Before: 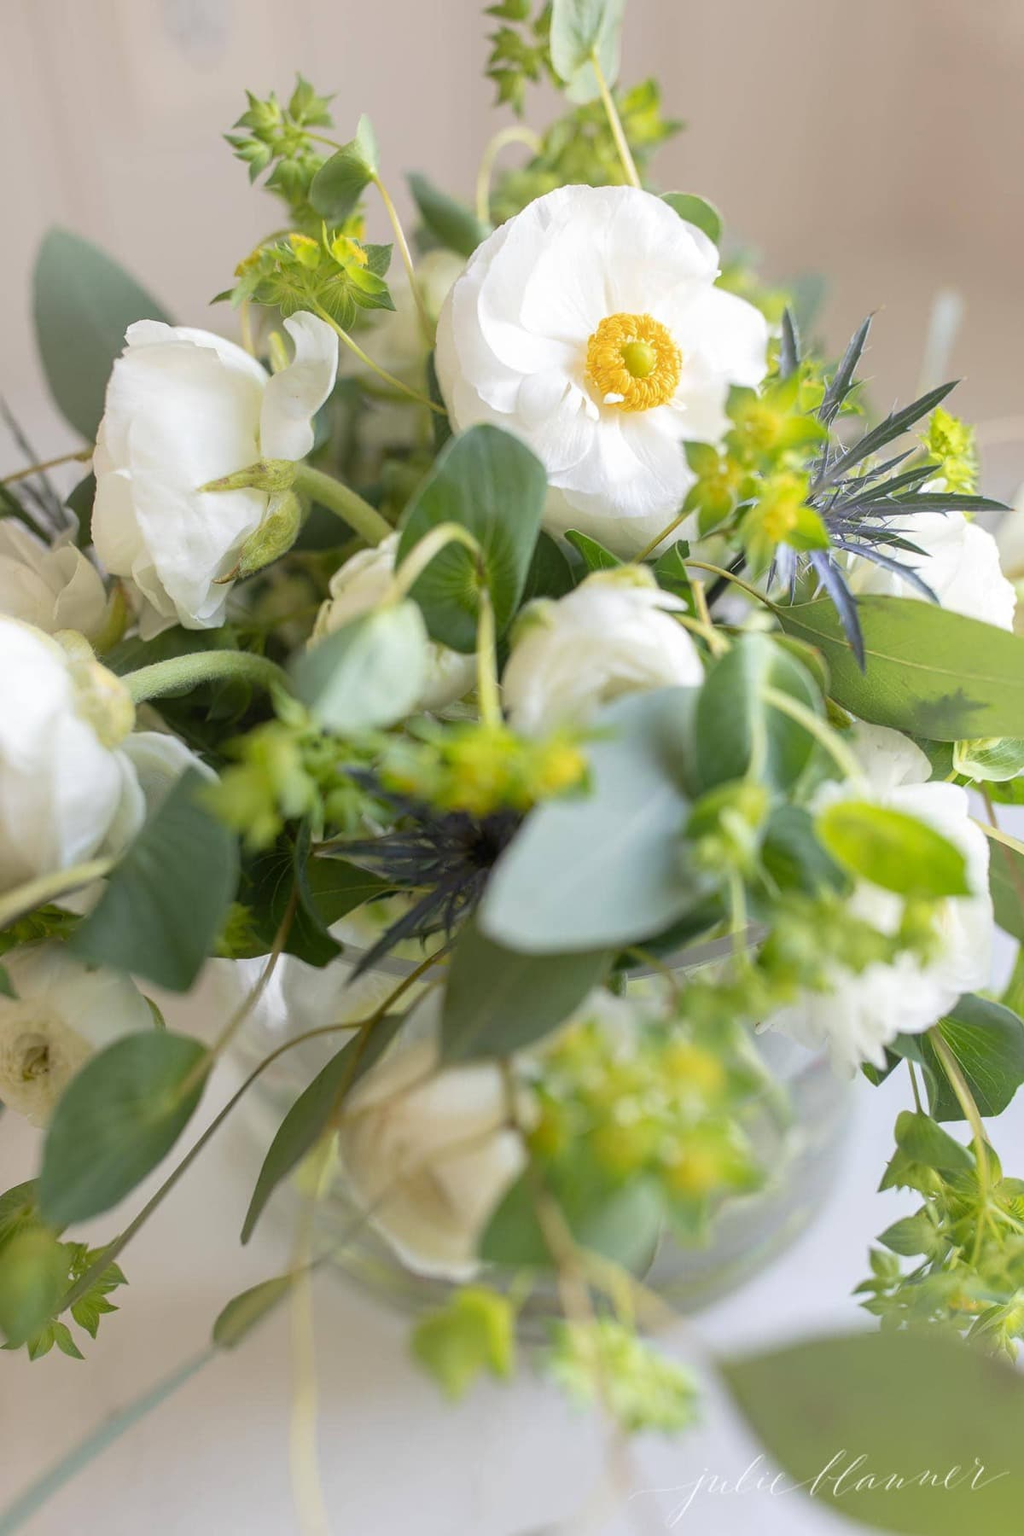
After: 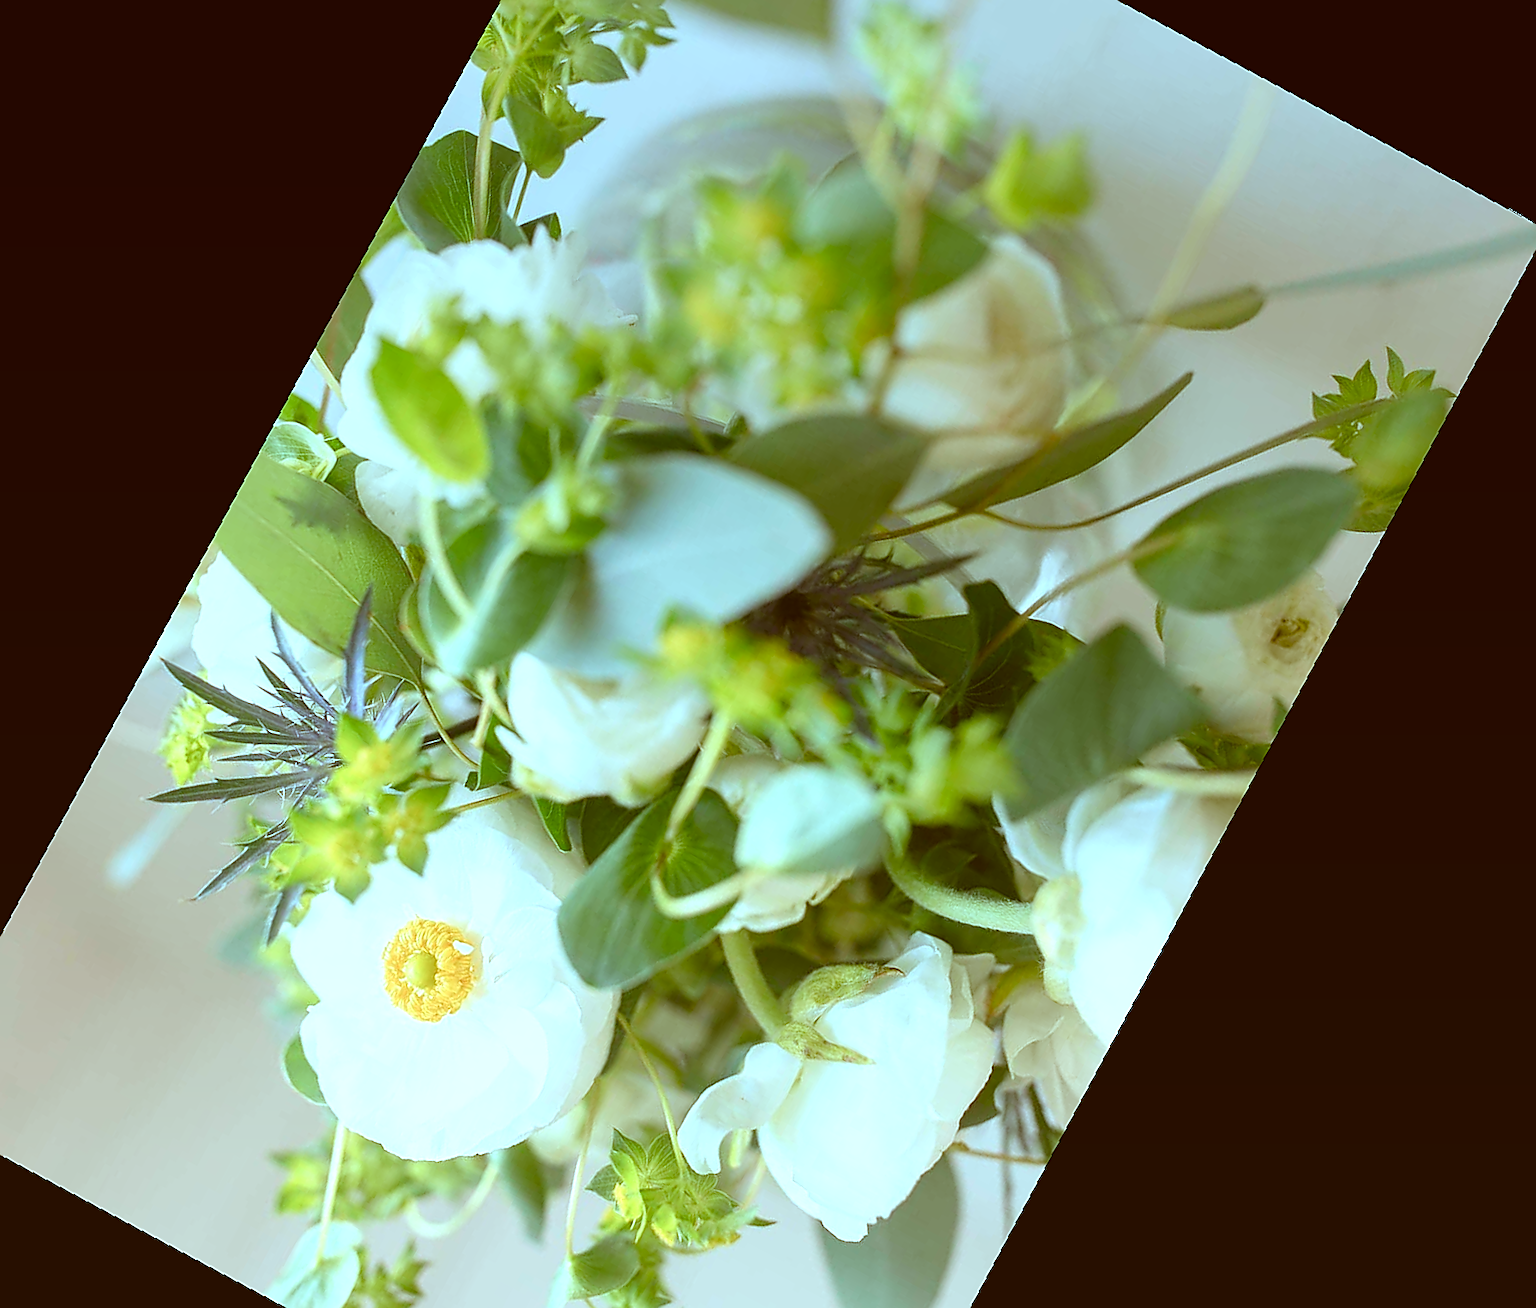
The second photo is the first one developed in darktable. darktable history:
exposure: black level correction -0.005, exposure 0.622 EV, compensate highlight preservation false
color balance rgb: perceptual saturation grading › global saturation 20%, perceptual saturation grading › highlights -25%, perceptual saturation grading › shadows 25%
white balance: red 0.978, blue 0.999
graduated density: on, module defaults
rotate and perspective: rotation -3.18°, automatic cropping off
color correction: highlights a* -14.62, highlights b* -16.22, shadows a* 10.12, shadows b* 29.4
crop and rotate: angle 148.68°, left 9.111%, top 15.603%, right 4.588%, bottom 17.041%
sharpen: radius 1.4, amount 1.25, threshold 0.7
